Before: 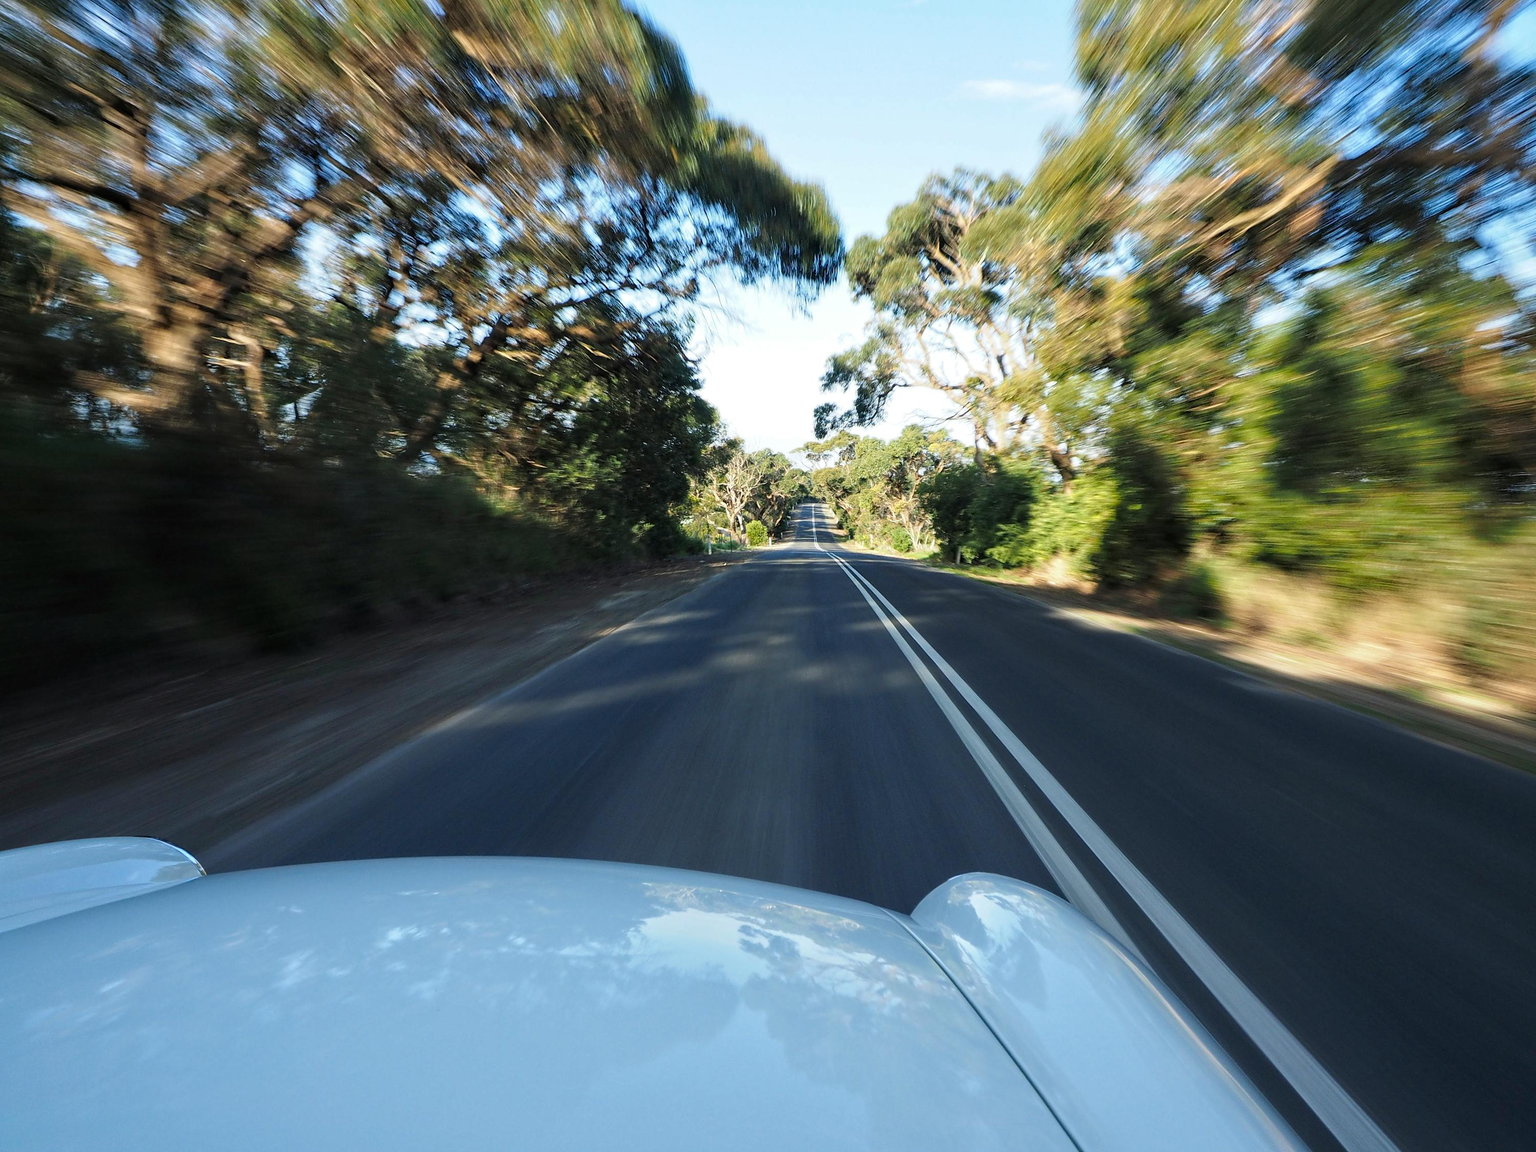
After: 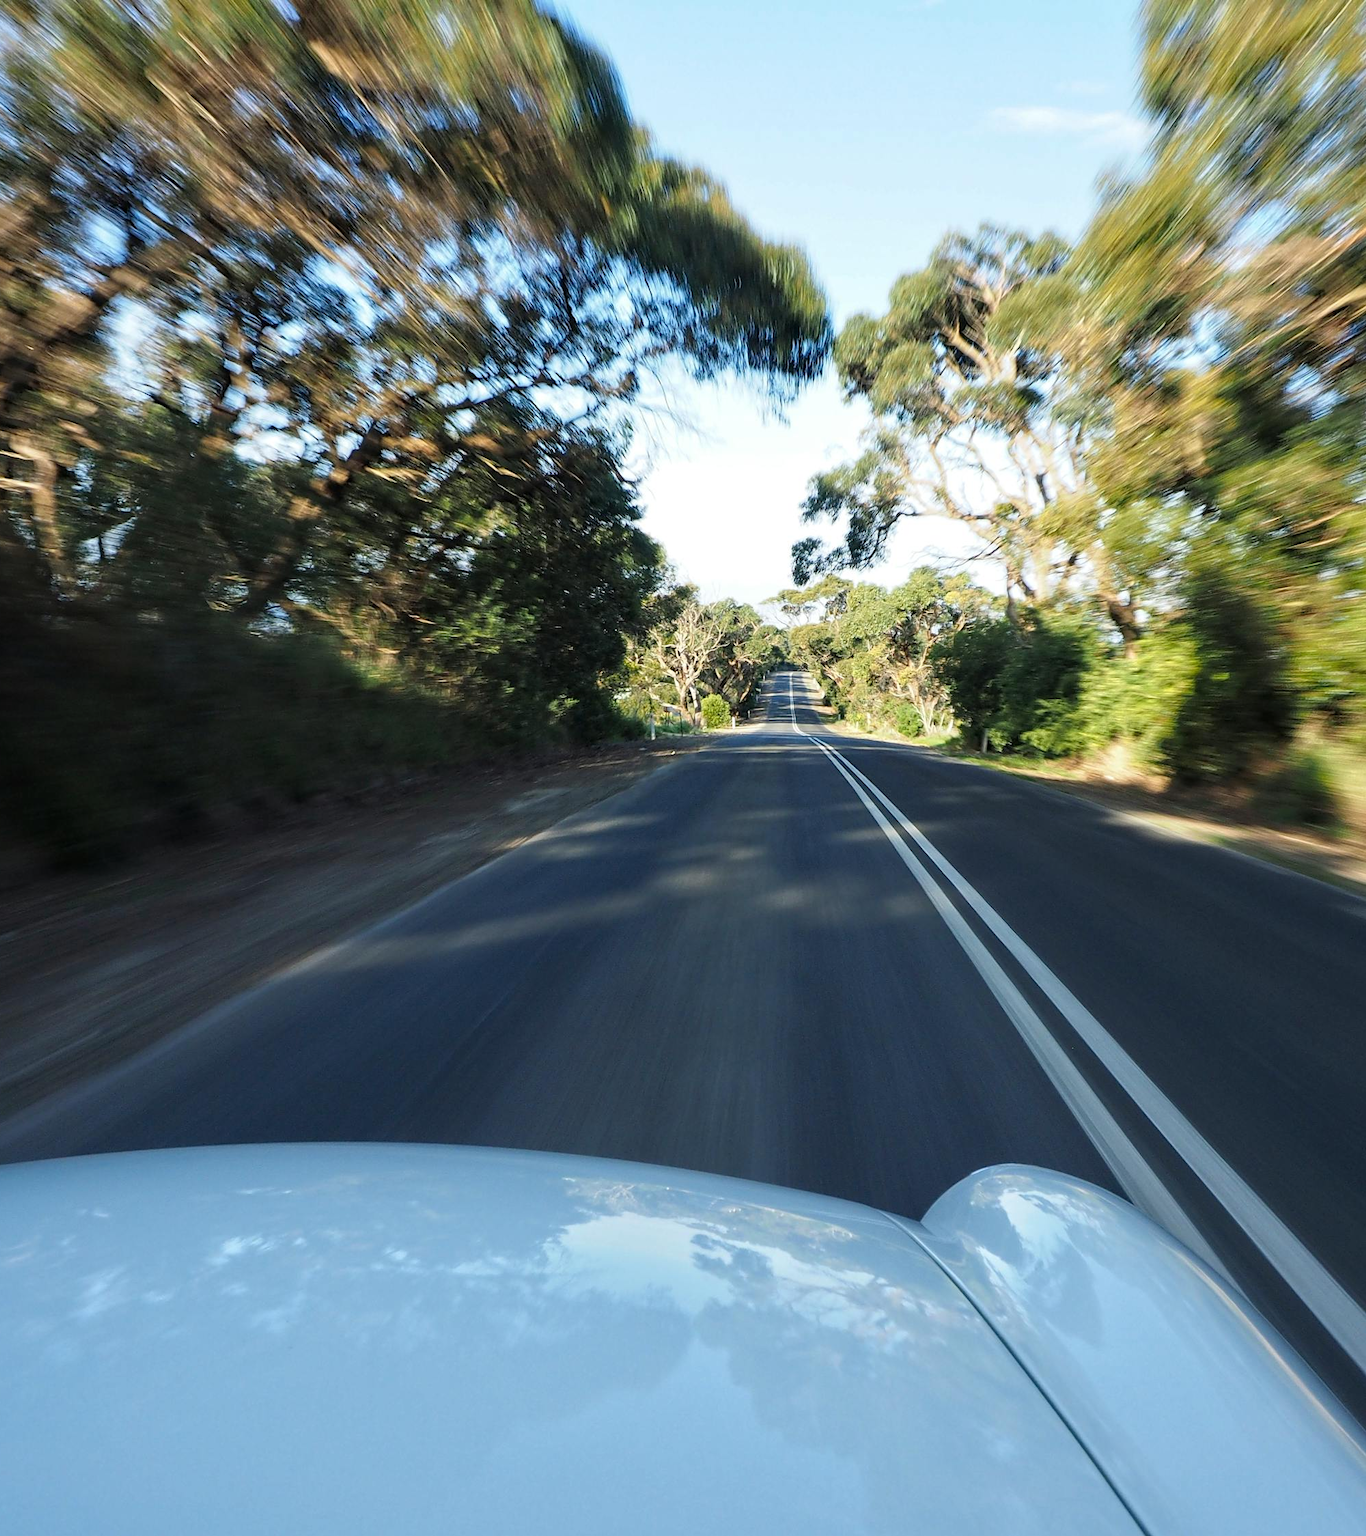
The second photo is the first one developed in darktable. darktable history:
crop and rotate: left 14.367%, right 18.935%
